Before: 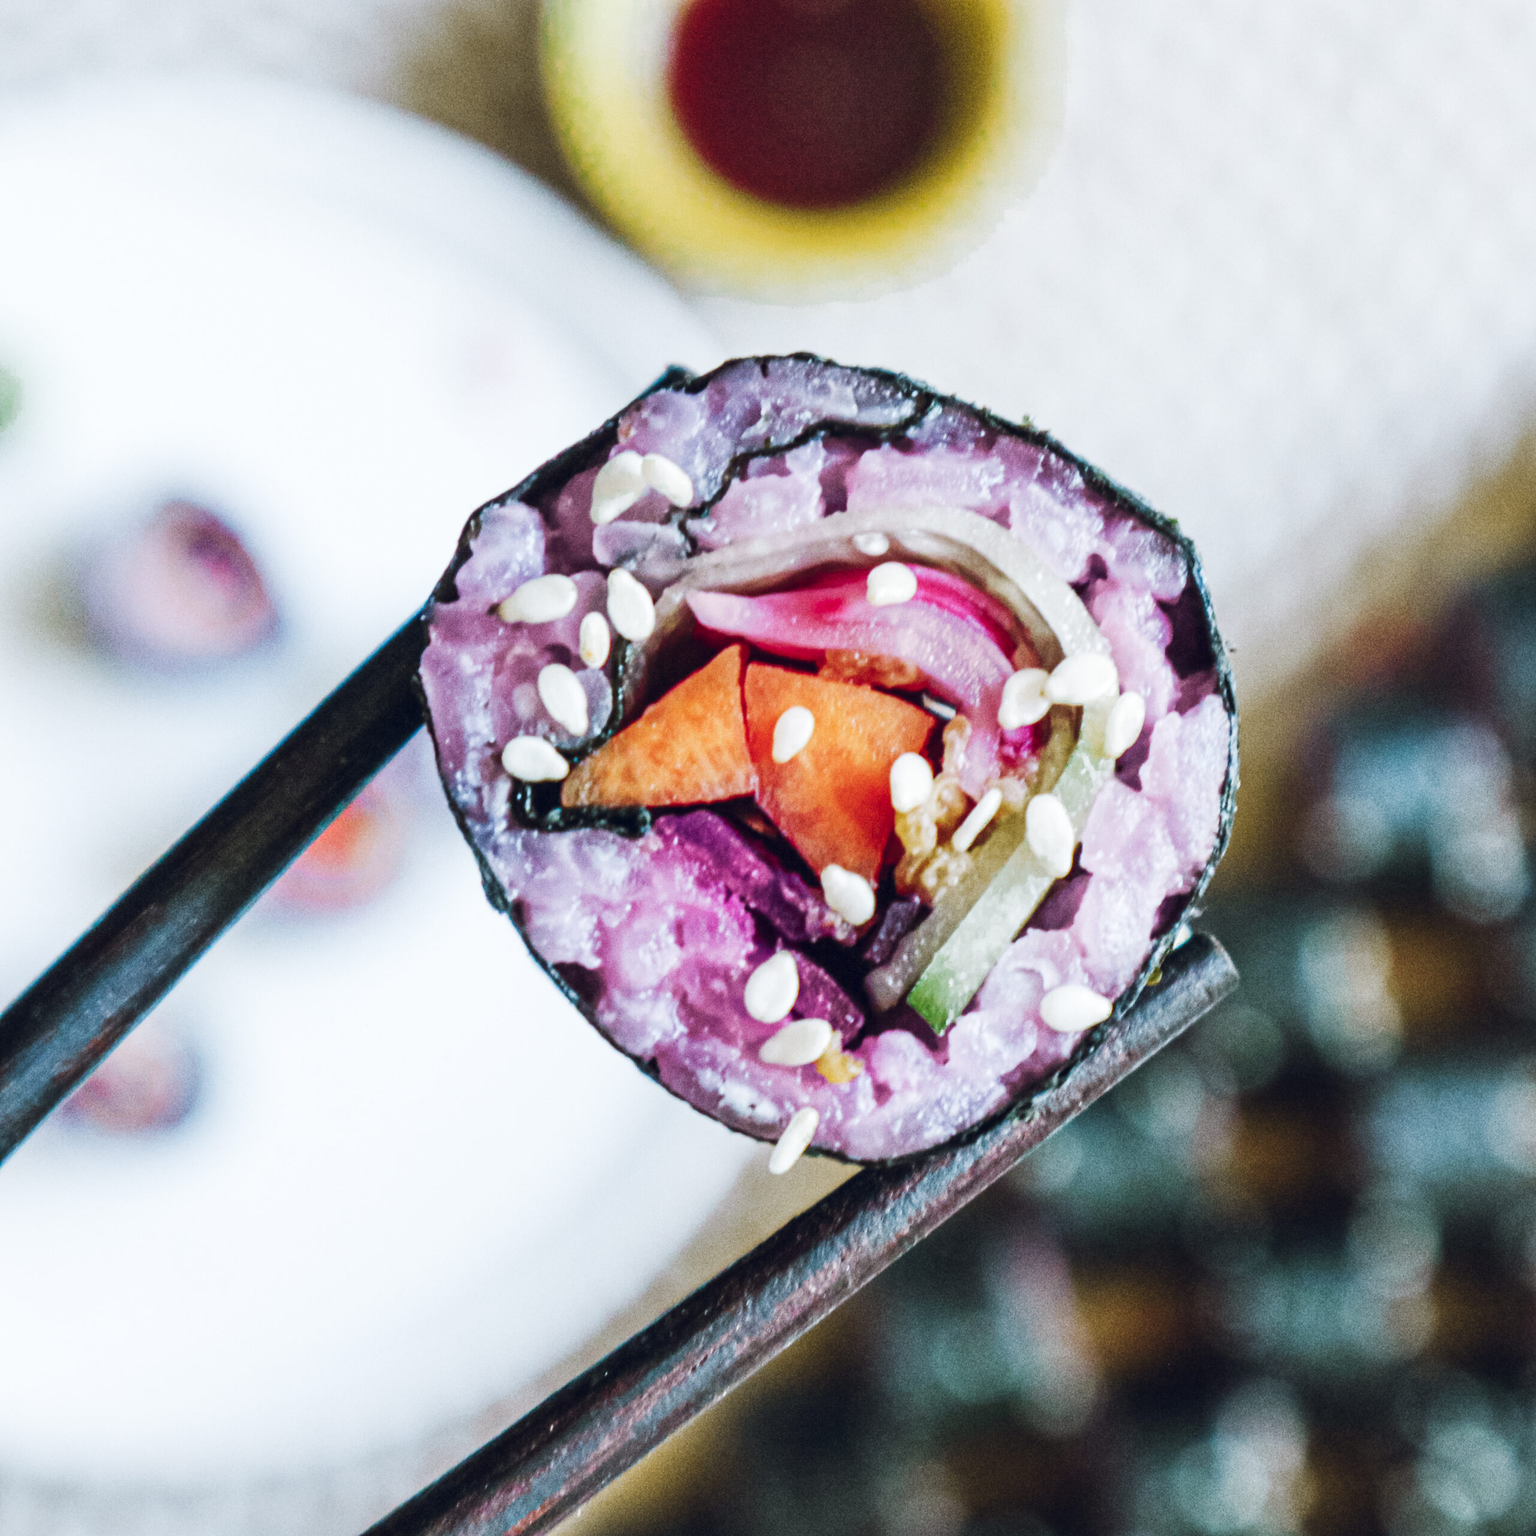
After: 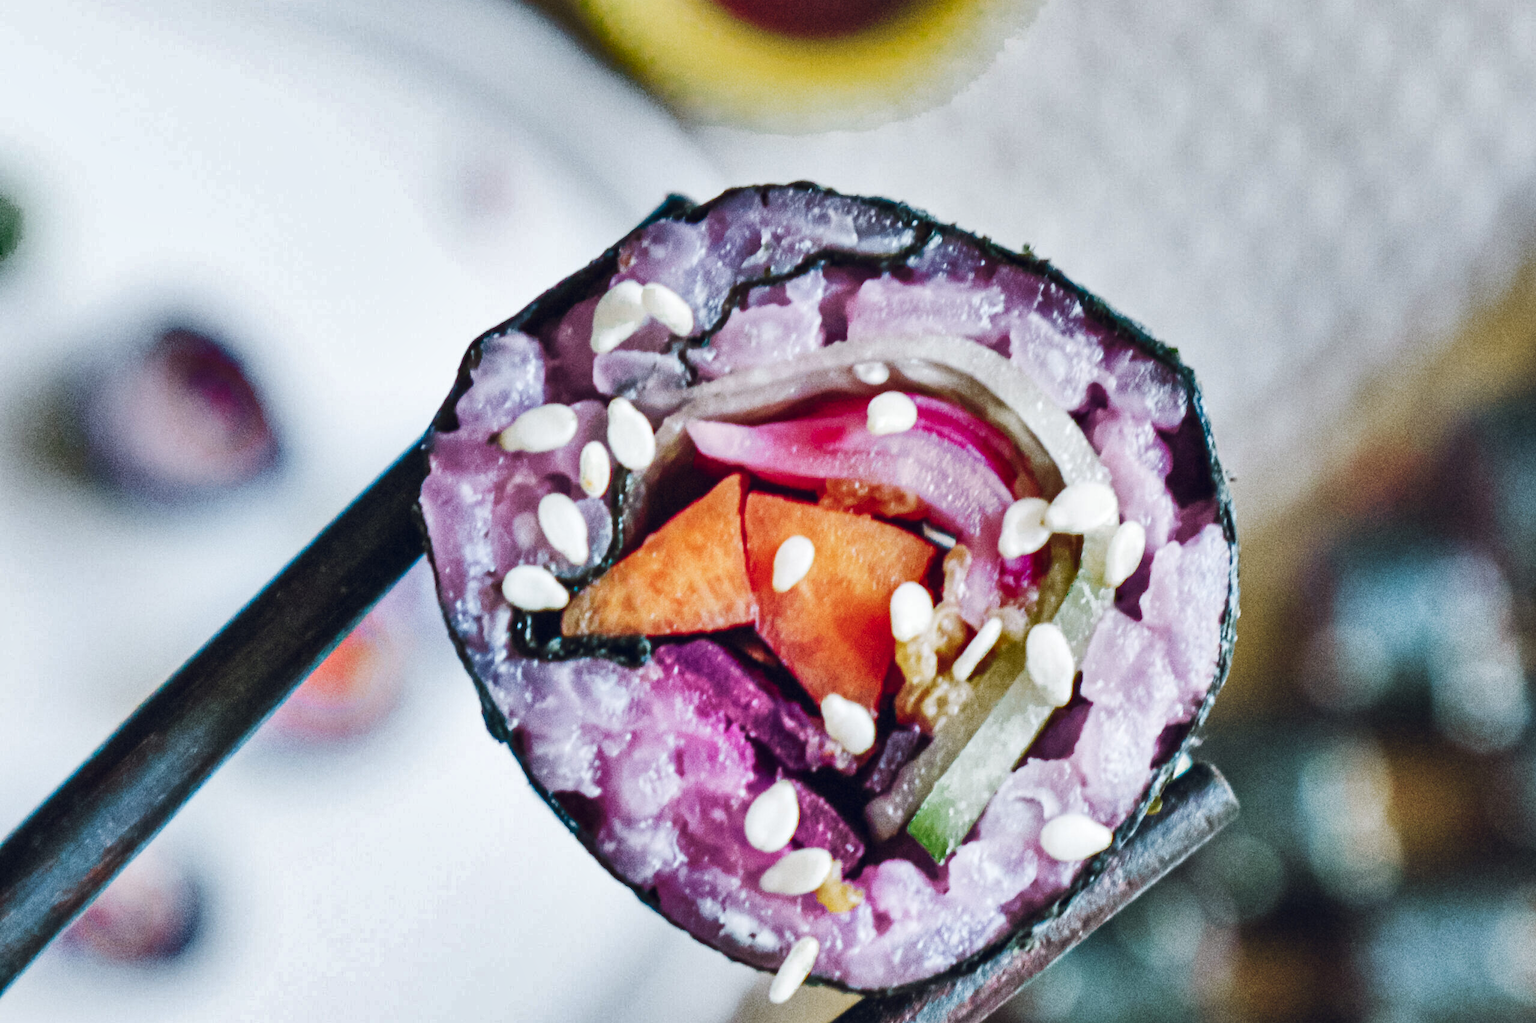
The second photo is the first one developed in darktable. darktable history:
crop: top 11.166%, bottom 22.168%
shadows and highlights: radius 108.52, shadows 40.68, highlights -72.88, low approximation 0.01, soften with gaussian
